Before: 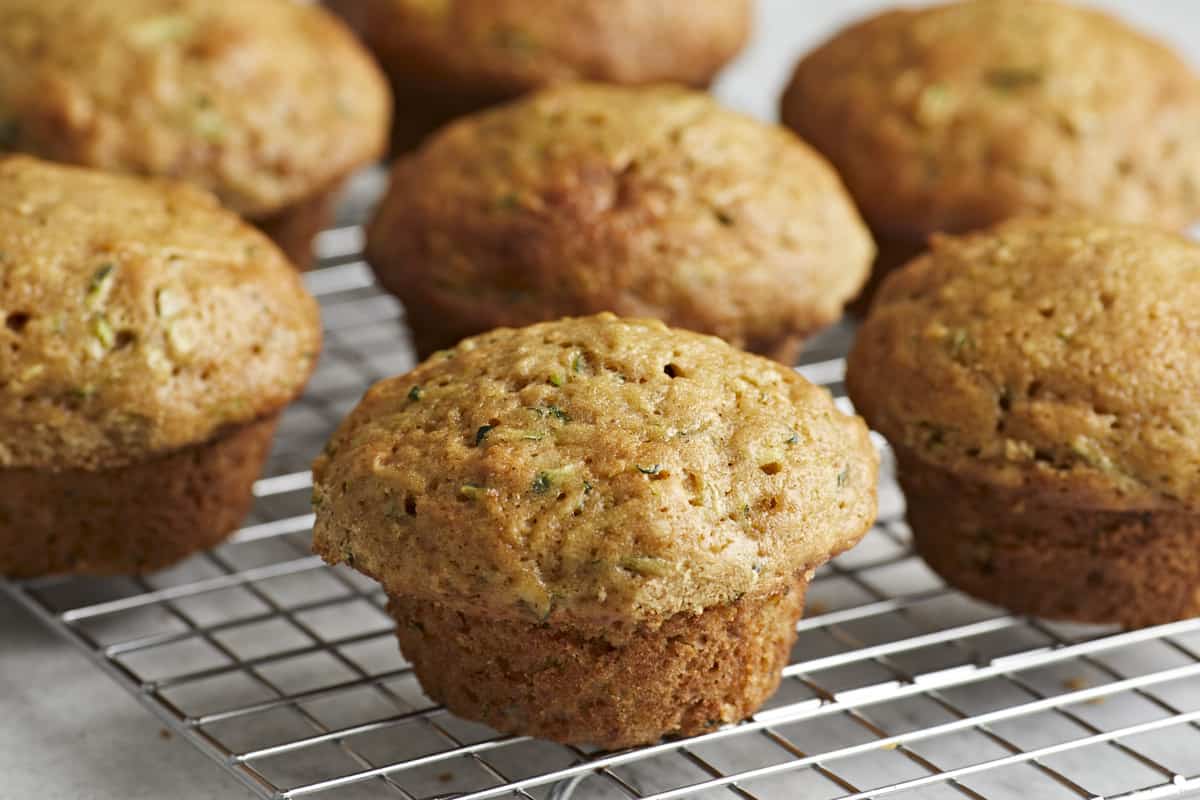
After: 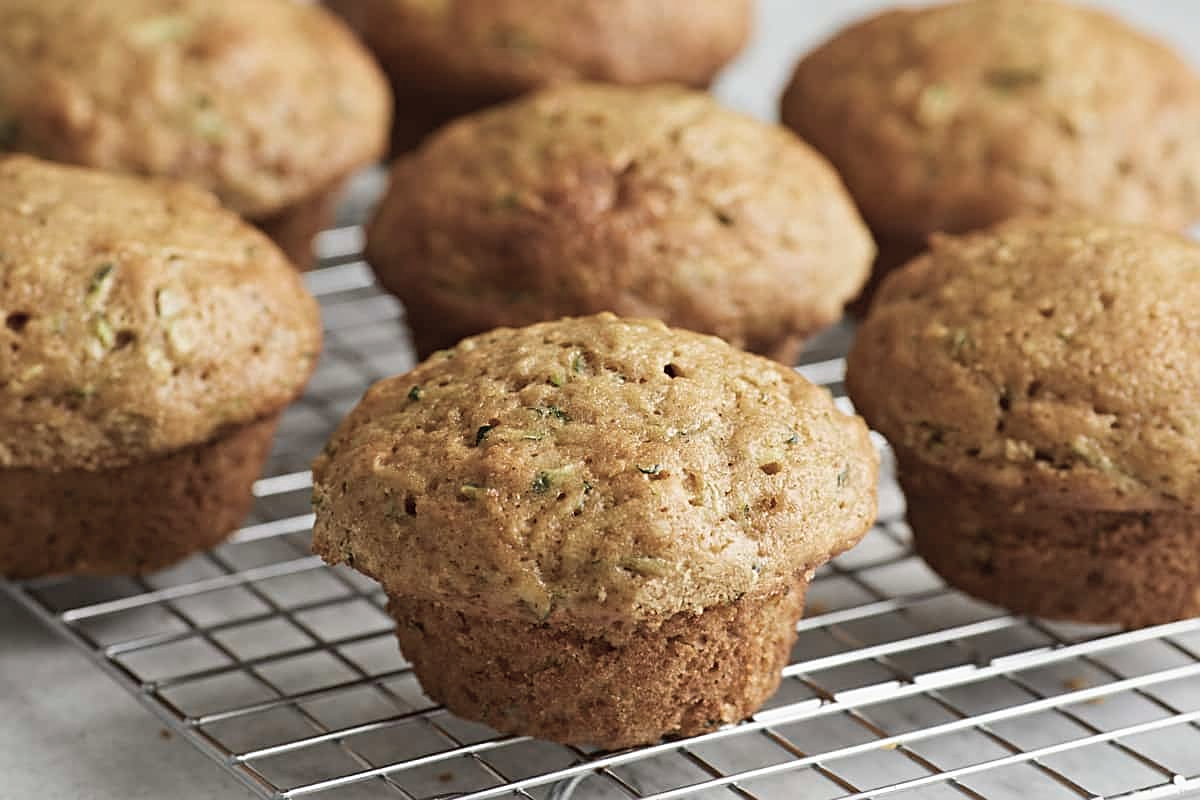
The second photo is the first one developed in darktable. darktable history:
sharpen: radius 1.963
velvia: on, module defaults
contrast brightness saturation: contrast -0.042, saturation -0.407
